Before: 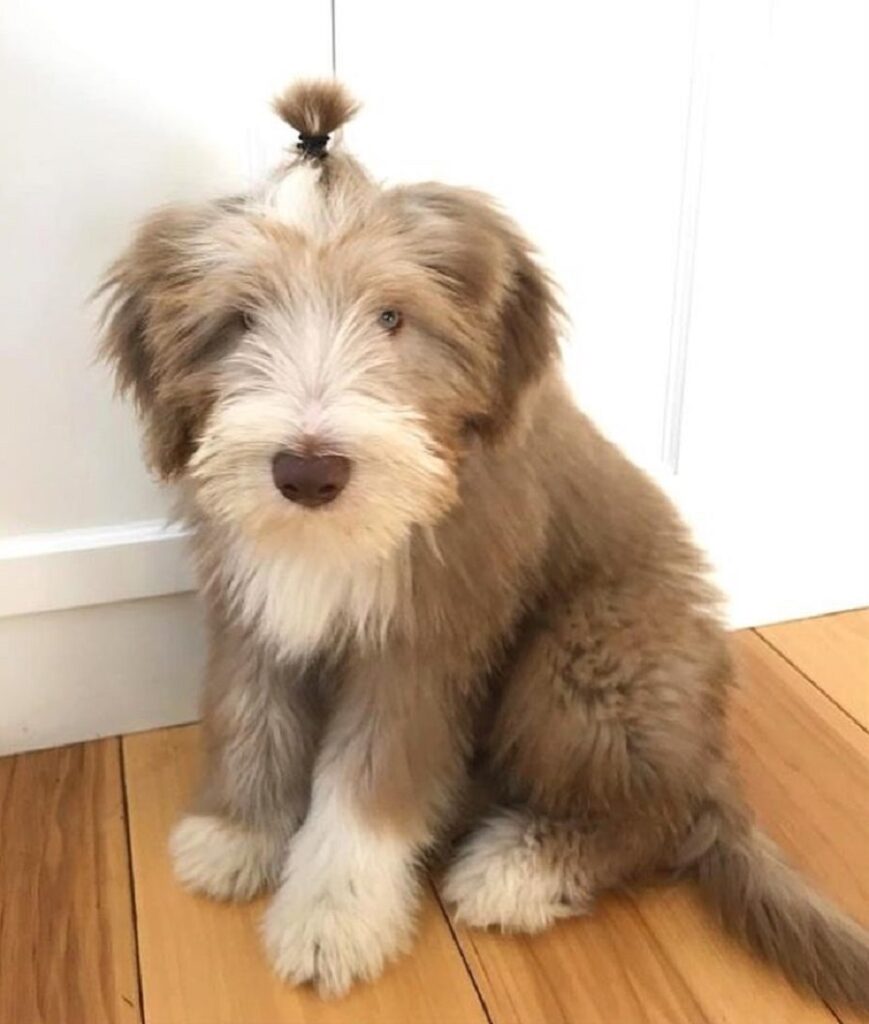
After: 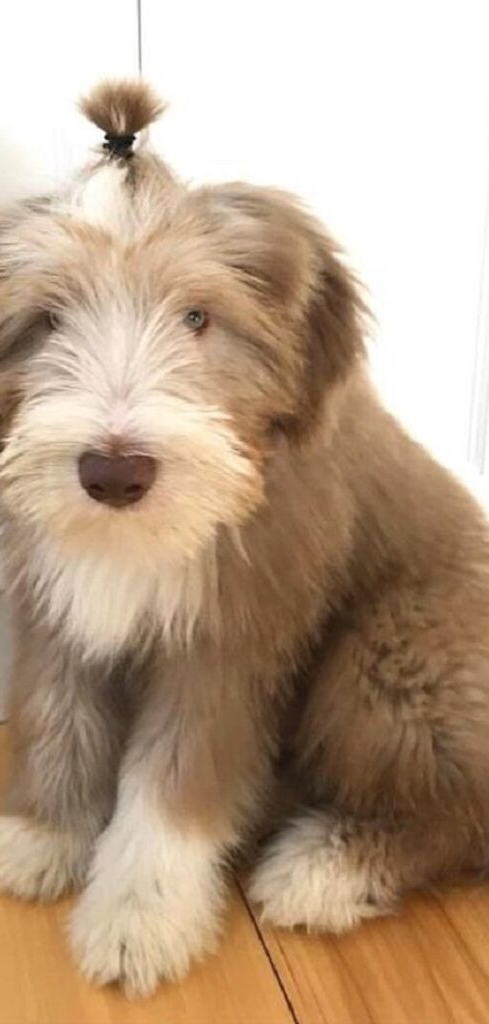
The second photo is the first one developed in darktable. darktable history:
crop and rotate: left 22.33%, right 21.29%
